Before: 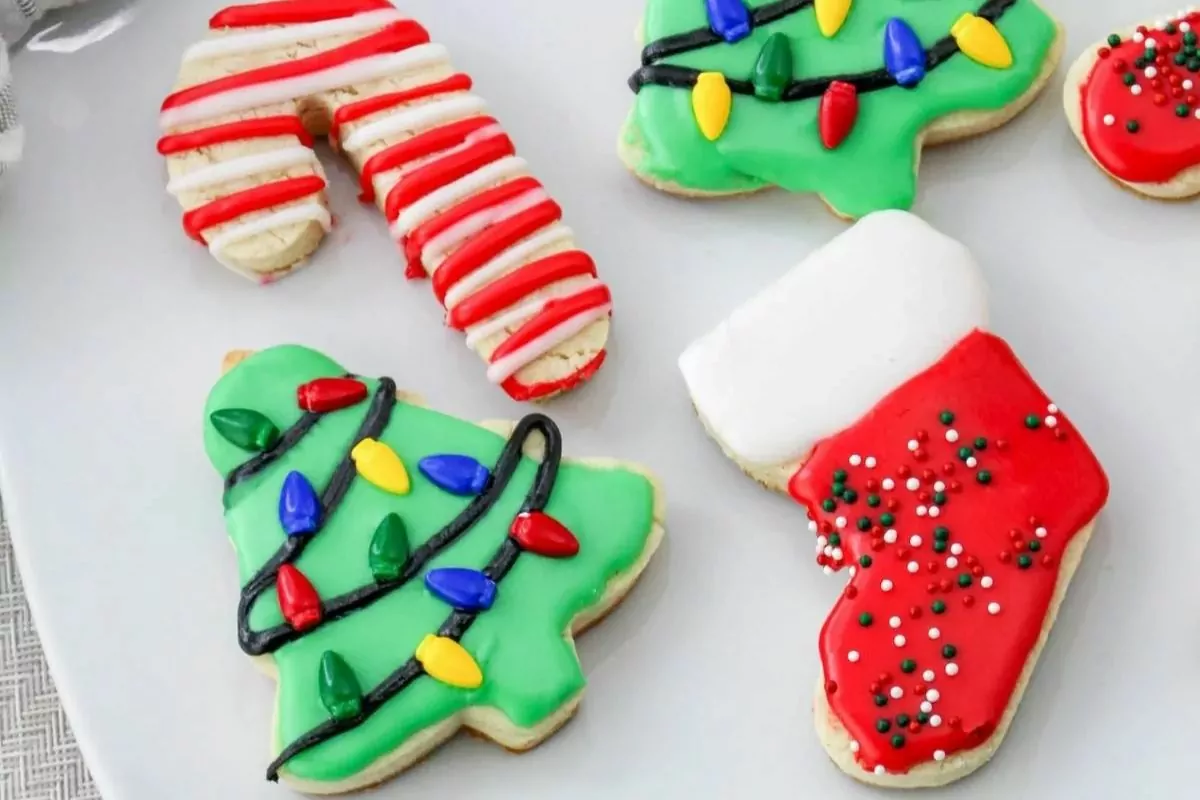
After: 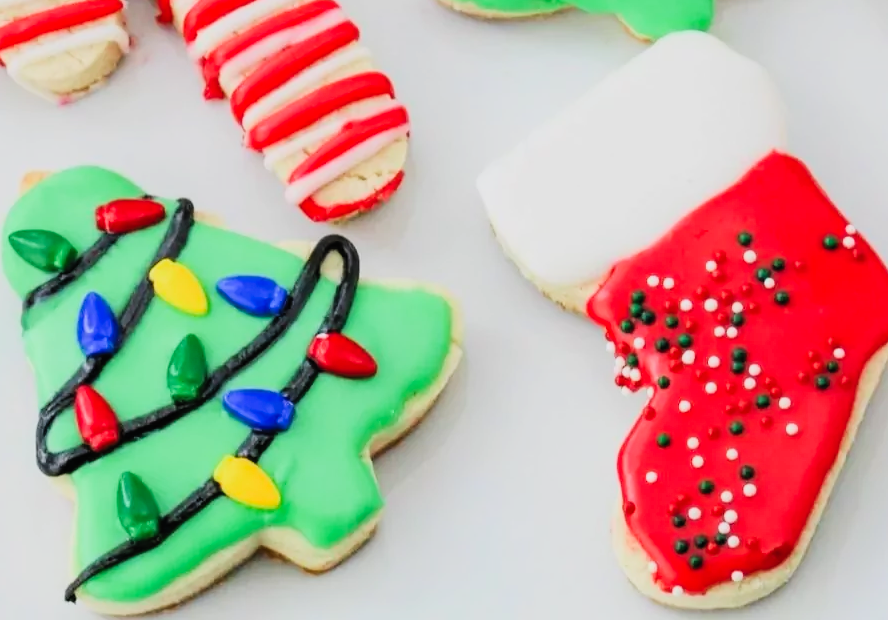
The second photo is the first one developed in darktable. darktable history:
contrast brightness saturation: contrast 0.204, brightness 0.163, saturation 0.225
crop: left 16.872%, top 22.401%, right 9.125%
filmic rgb: black relative exposure -7.24 EV, white relative exposure 5.06 EV, hardness 3.21
exposure: black level correction -0.003, exposure 0.035 EV
